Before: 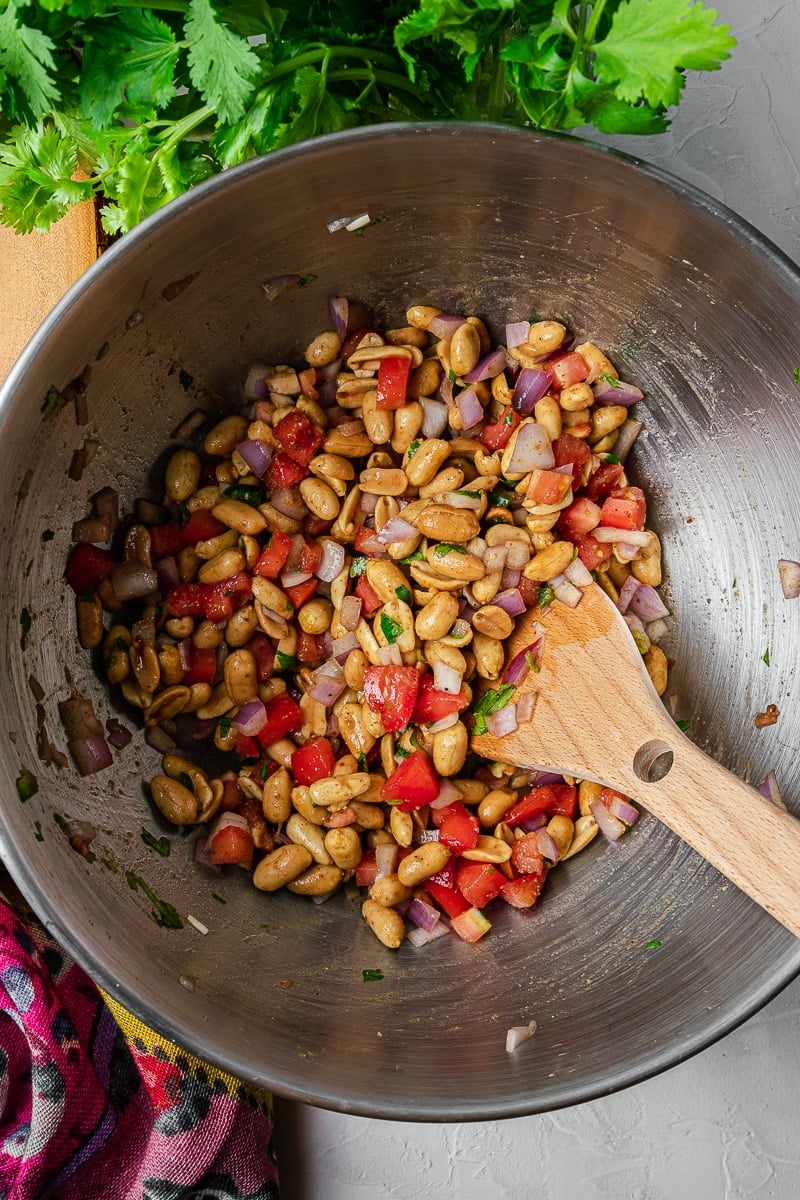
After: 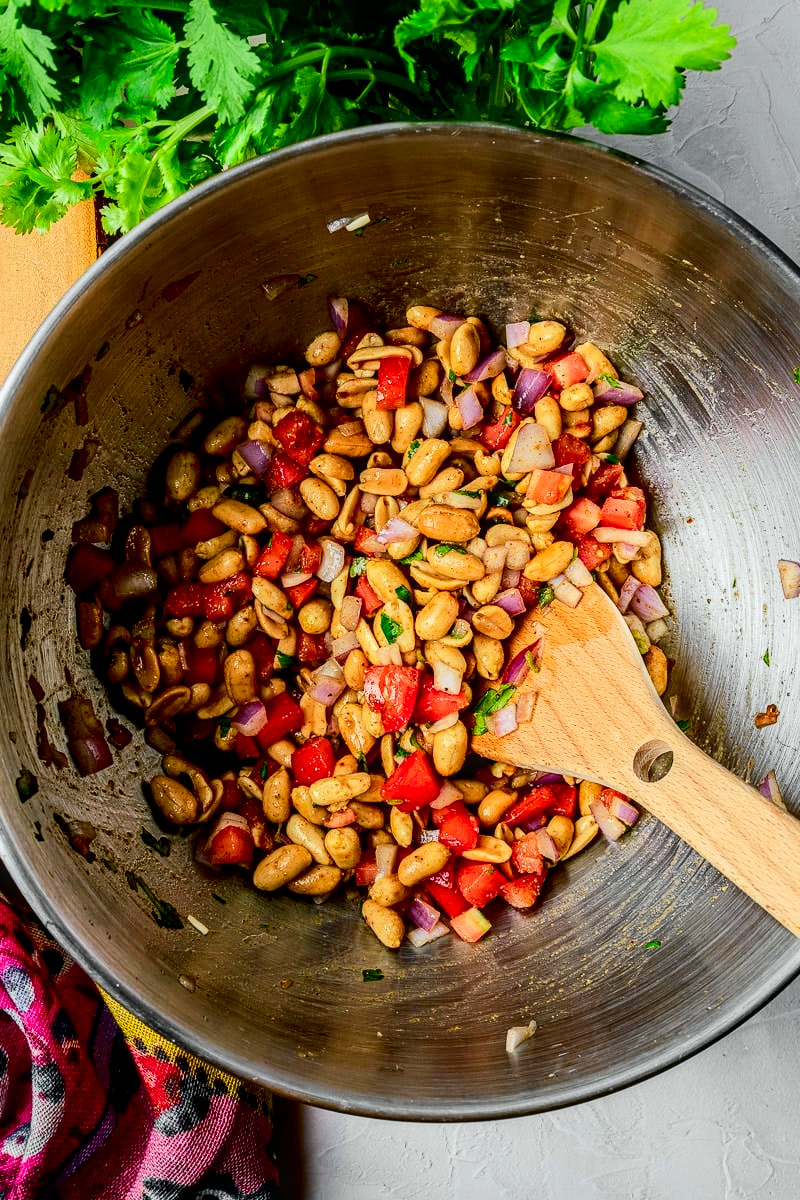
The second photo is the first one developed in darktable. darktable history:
exposure: black level correction 0.01, exposure 0.014 EV, compensate highlight preservation false
tone curve: curves: ch0 [(0, 0.003) (0.113, 0.081) (0.207, 0.184) (0.515, 0.612) (0.712, 0.793) (0.984, 0.961)]; ch1 [(0, 0) (0.172, 0.123) (0.317, 0.272) (0.414, 0.382) (0.476, 0.479) (0.505, 0.498) (0.534, 0.534) (0.621, 0.65) (0.709, 0.764) (1, 1)]; ch2 [(0, 0) (0.411, 0.424) (0.505, 0.505) (0.521, 0.524) (0.537, 0.57) (0.65, 0.699) (1, 1)], color space Lab, independent channels, preserve colors none
local contrast: on, module defaults
